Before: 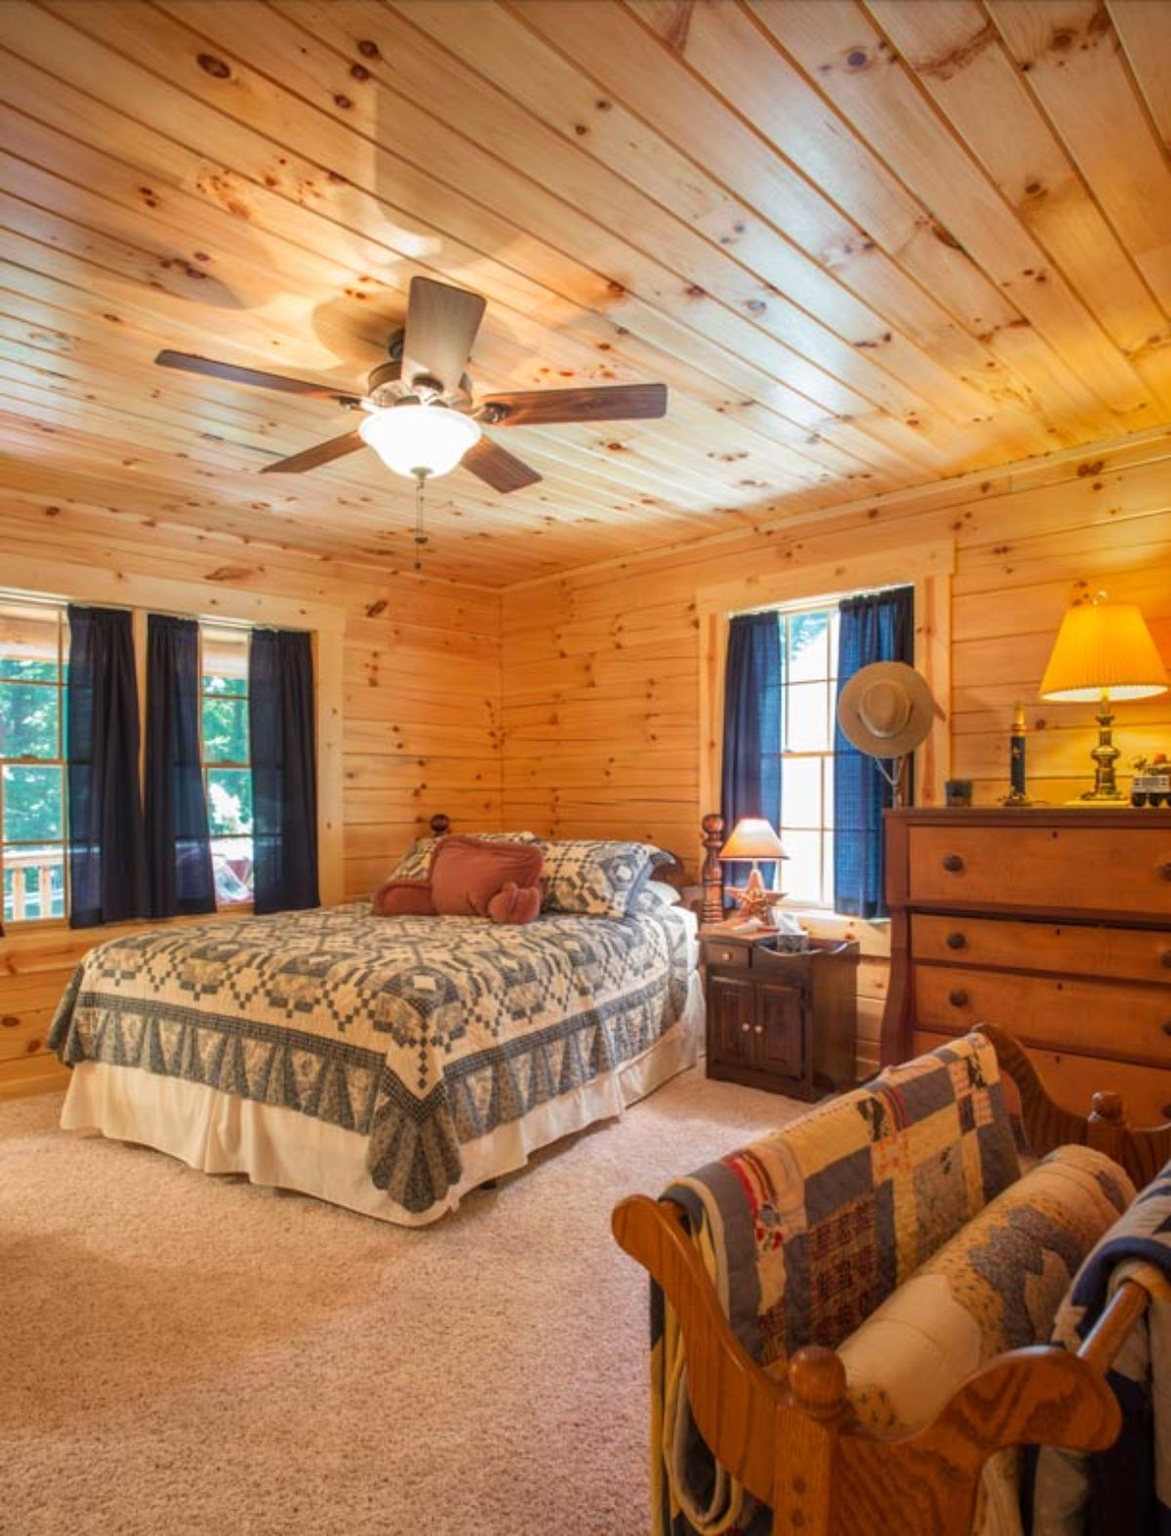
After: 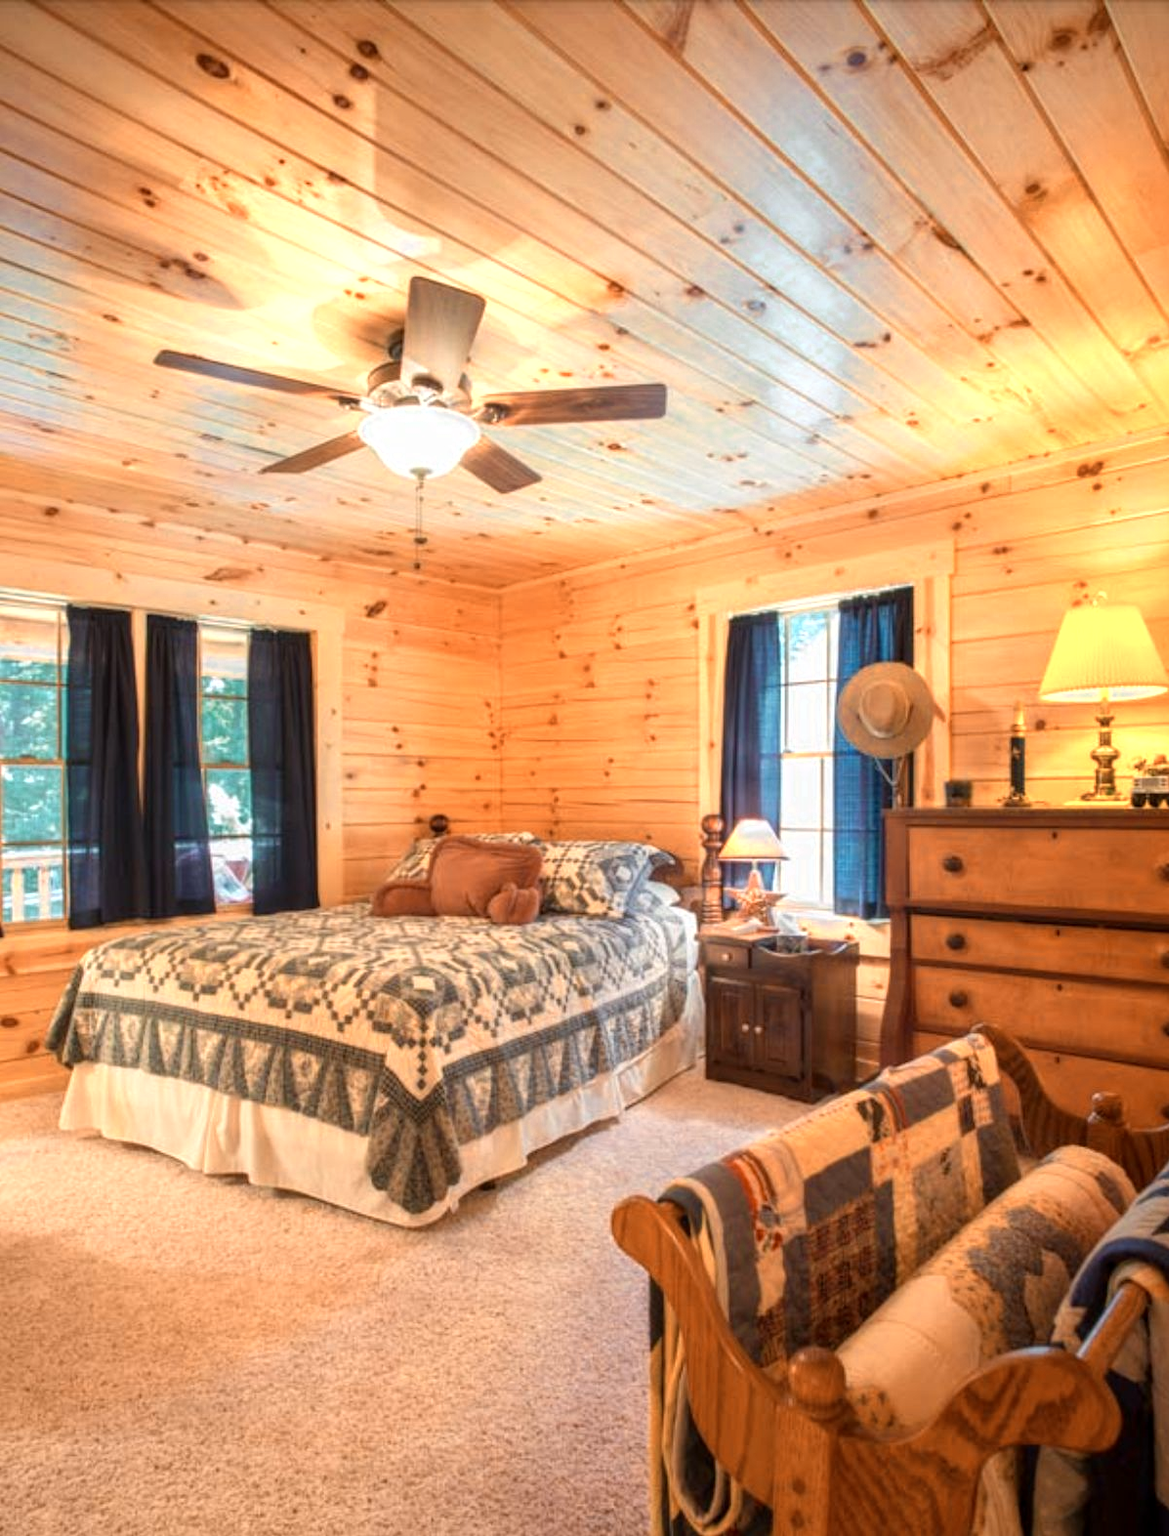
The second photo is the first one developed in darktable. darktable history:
crop: left 0.084%
exposure: black level correction 0.001, exposure 0.016 EV, compensate highlight preservation false
color zones: curves: ch0 [(0.018, 0.548) (0.197, 0.654) (0.425, 0.447) (0.605, 0.658) (0.732, 0.579)]; ch1 [(0.105, 0.531) (0.224, 0.531) (0.386, 0.39) (0.618, 0.456) (0.732, 0.456) (0.956, 0.421)]; ch2 [(0.039, 0.583) (0.215, 0.465) (0.399, 0.544) (0.465, 0.548) (0.614, 0.447) (0.724, 0.43) (0.882, 0.623) (0.956, 0.632)]
